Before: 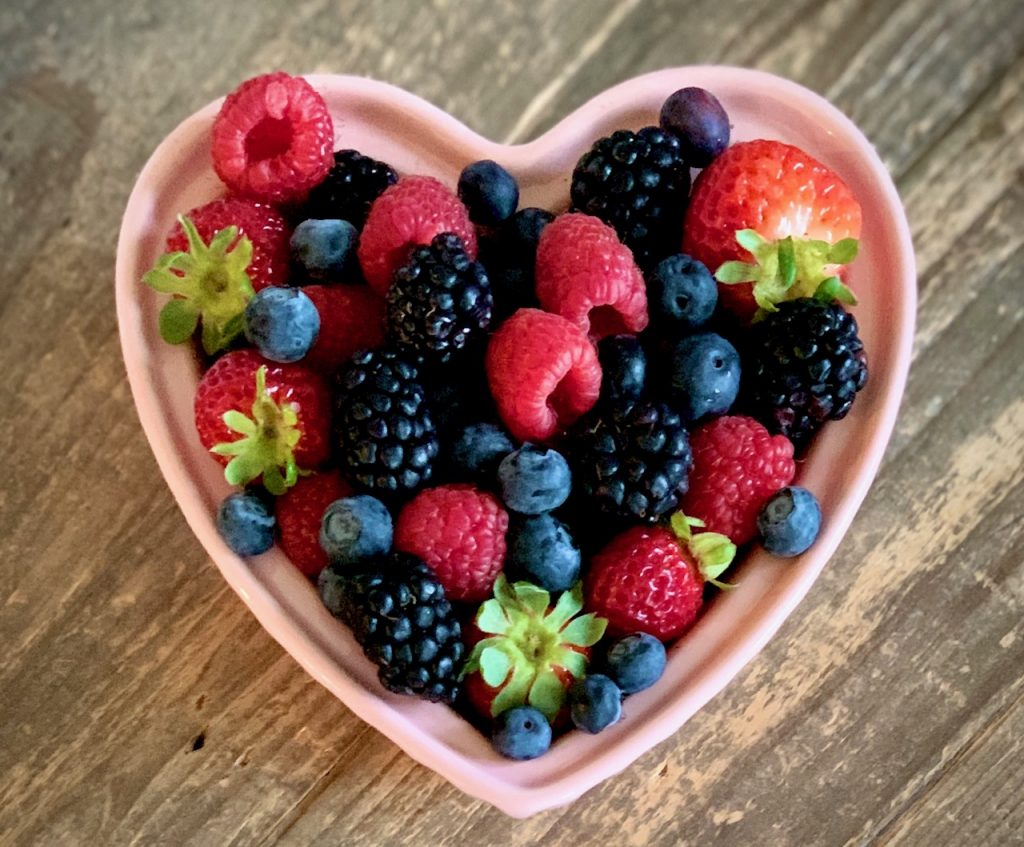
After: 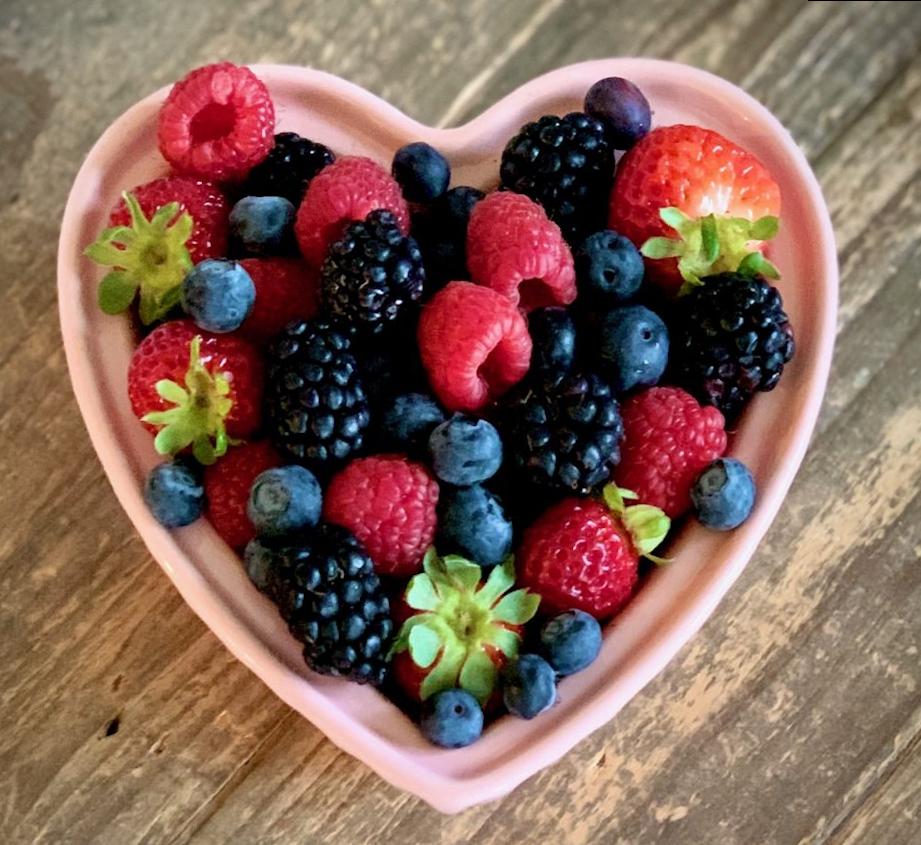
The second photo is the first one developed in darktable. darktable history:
rotate and perspective: rotation 0.215°, lens shift (vertical) -0.139, crop left 0.069, crop right 0.939, crop top 0.002, crop bottom 0.996
crop and rotate: left 3.238%
